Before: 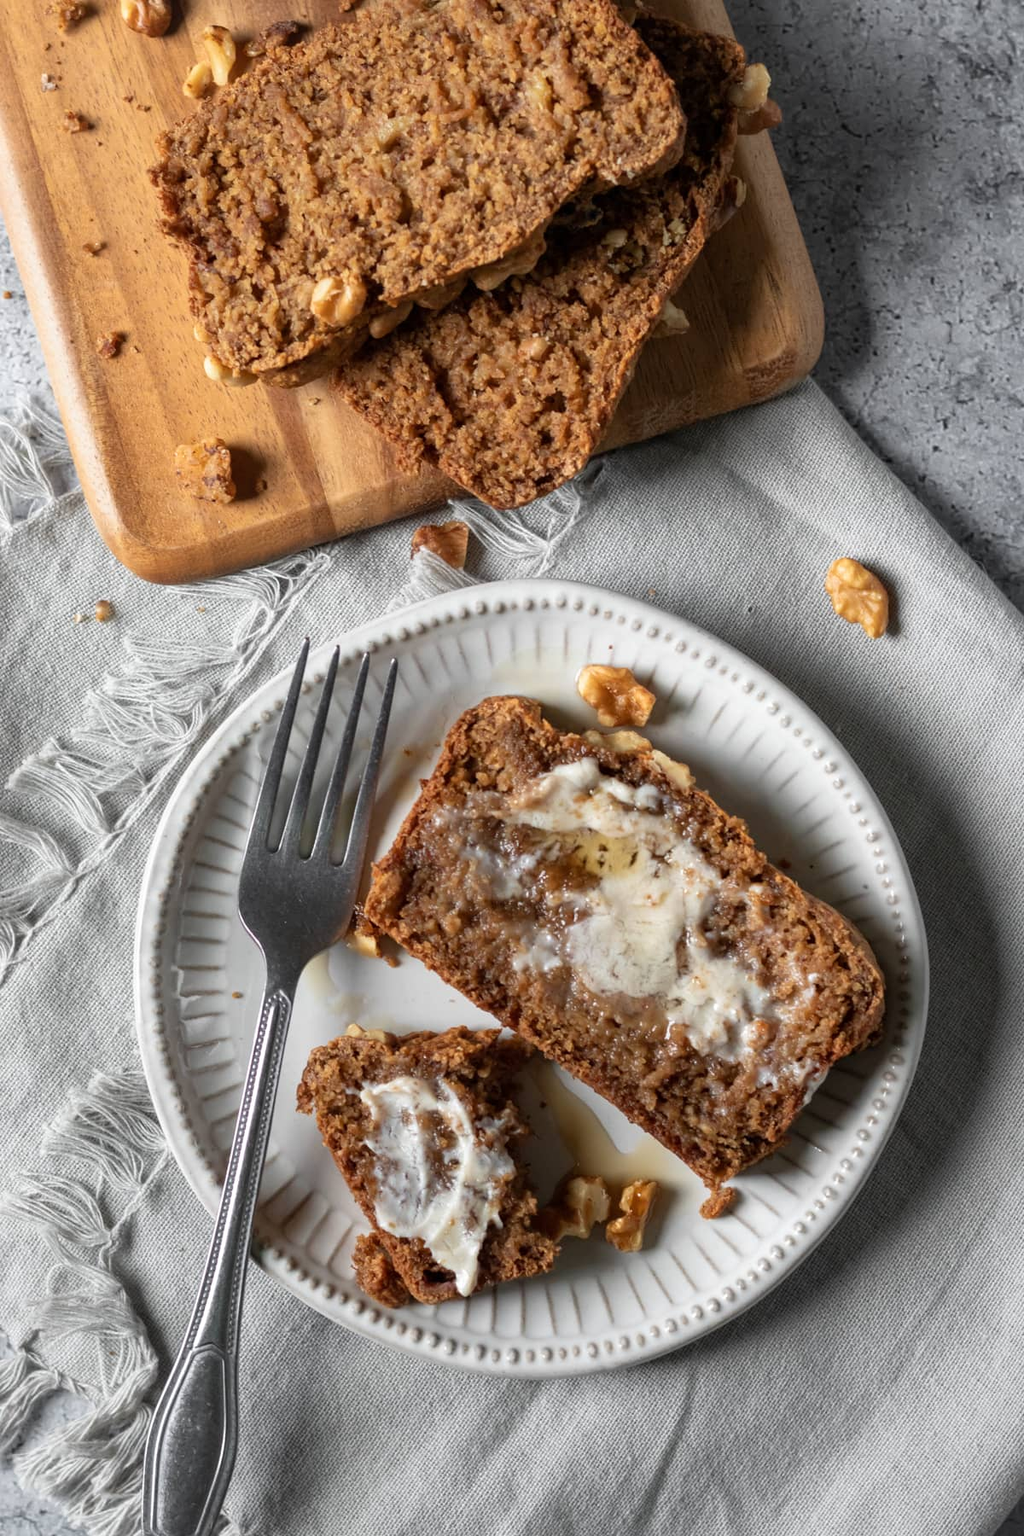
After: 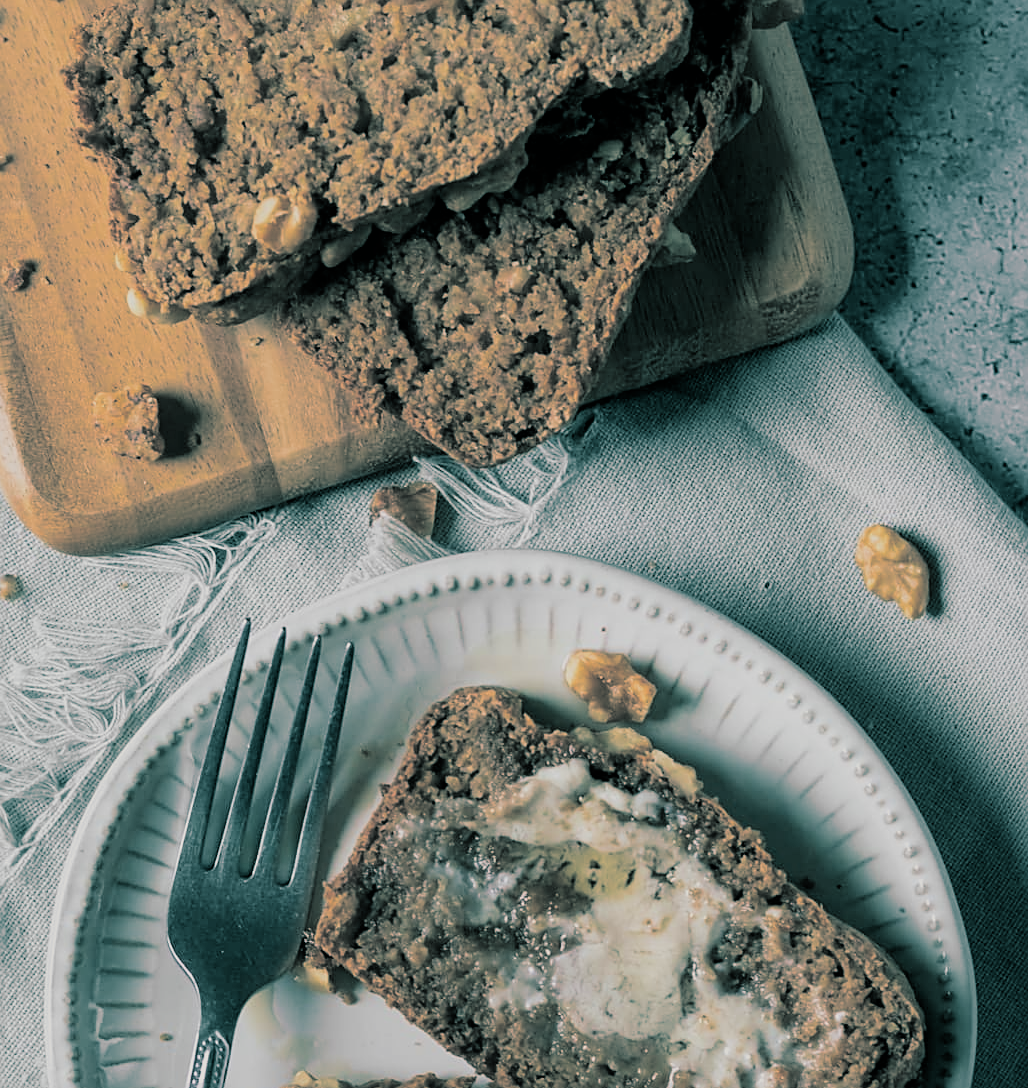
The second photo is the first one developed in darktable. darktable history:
split-toning: shadows › hue 186.43°, highlights › hue 49.29°, compress 30.29%
sharpen: on, module defaults
crop and rotate: left 9.345%, top 7.22%, right 4.982%, bottom 32.331%
filmic rgb: black relative exposure -7.65 EV, white relative exposure 4.56 EV, hardness 3.61
